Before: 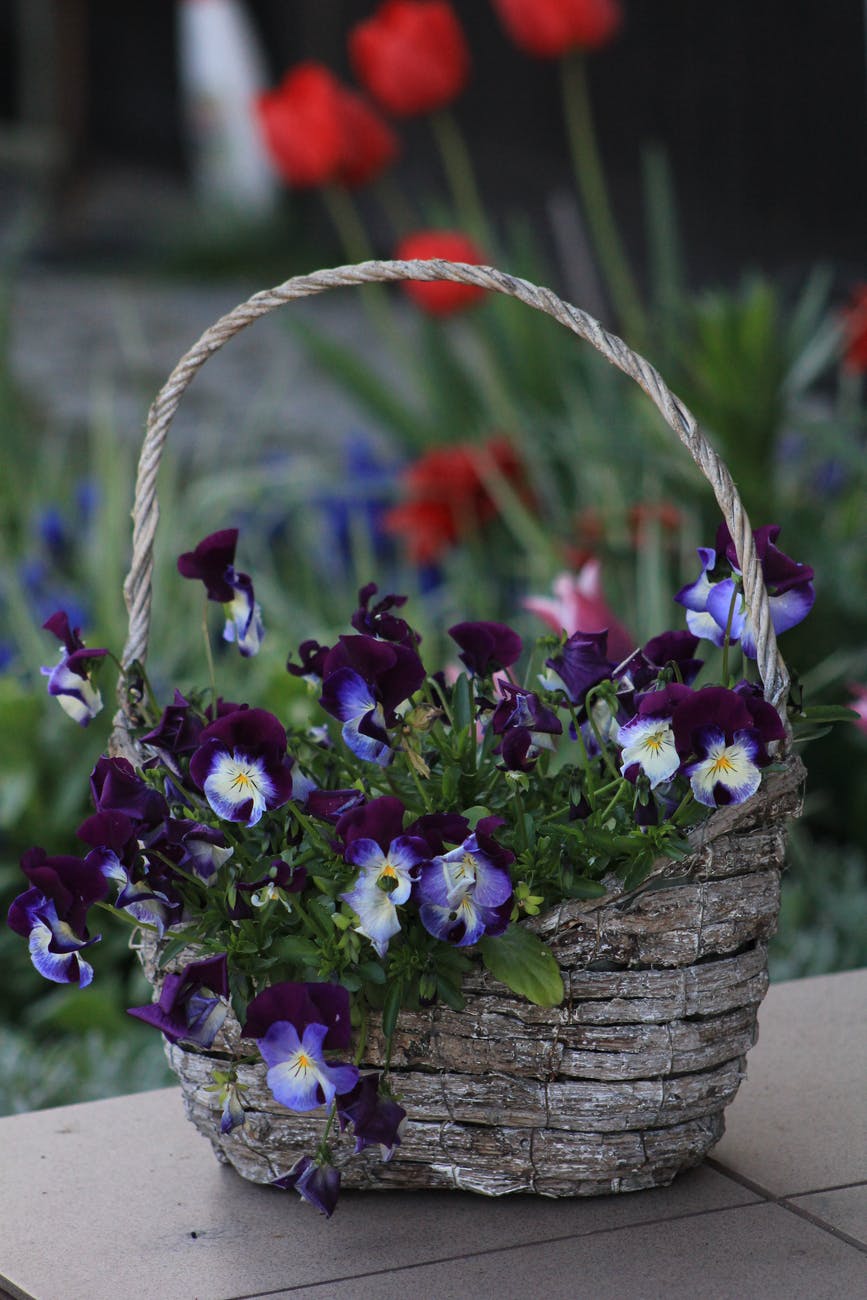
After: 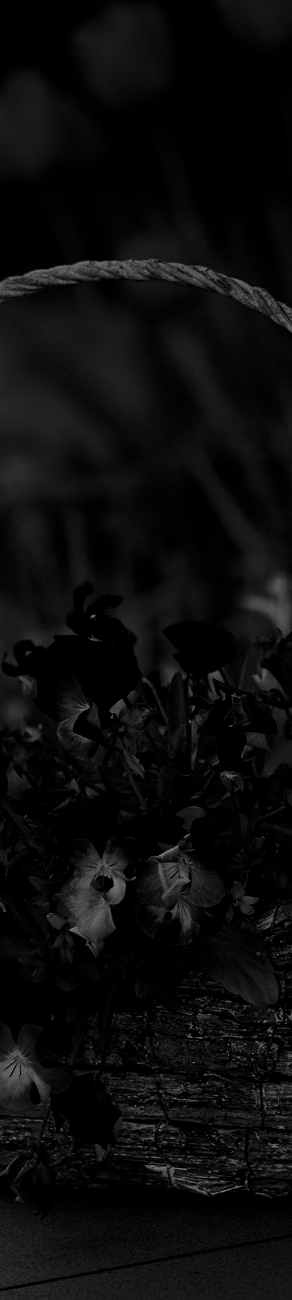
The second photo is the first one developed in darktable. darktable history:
contrast brightness saturation: contrast 0.025, brightness -0.994, saturation -0.993
crop: left 32.899%, right 33.358%
exposure: exposure 0.126 EV, compensate highlight preservation false
filmic rgb: black relative exposure -7.11 EV, white relative exposure 5.36 EV, hardness 3.02
sharpen: amount 0.214
